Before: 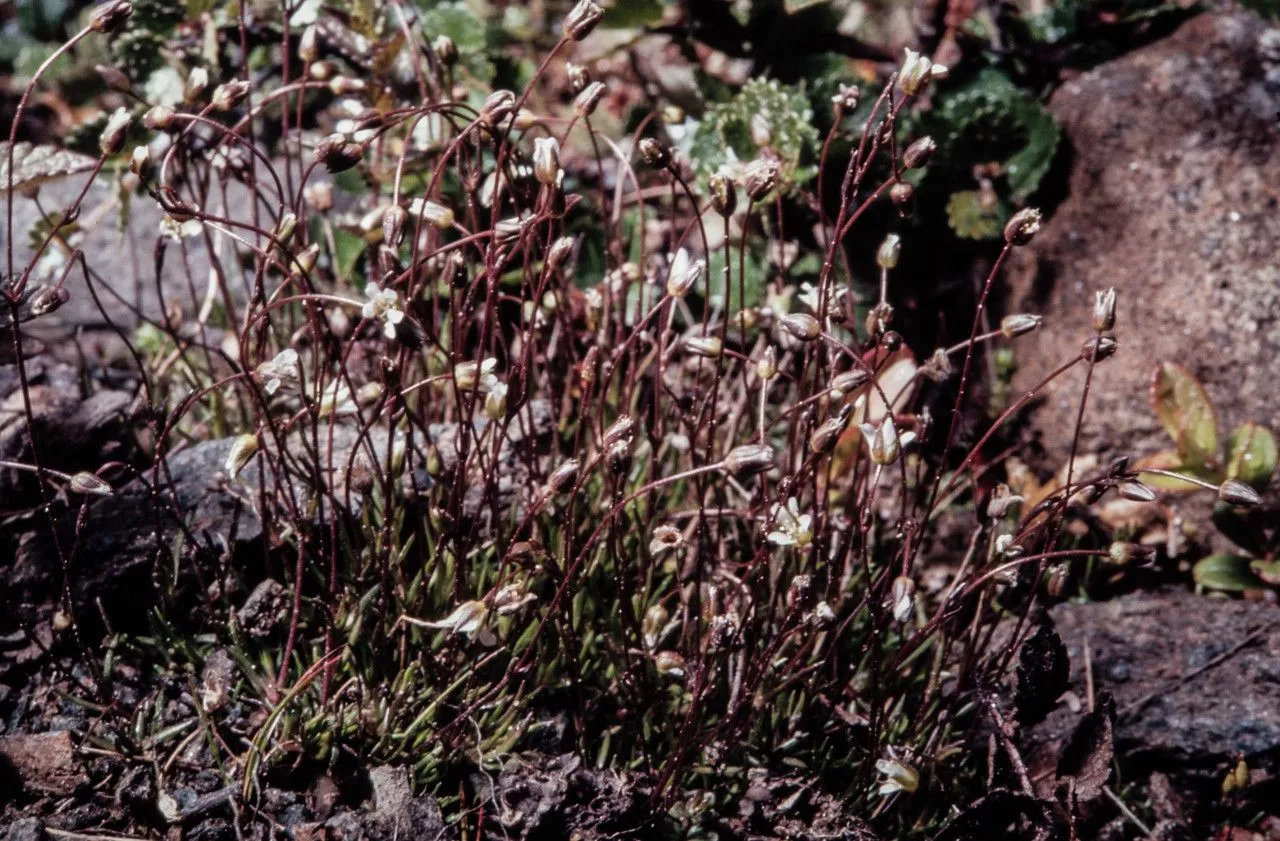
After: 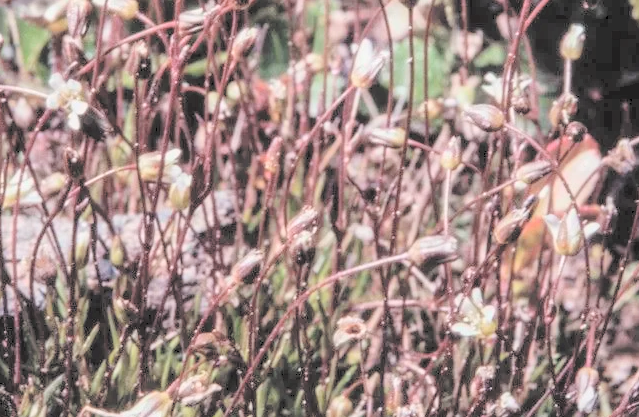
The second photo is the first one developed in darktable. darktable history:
shadows and highlights: shadows 43.72, white point adjustment -1.48, soften with gaussian
tone equalizer: edges refinement/feathering 500, mask exposure compensation -1.57 EV, preserve details no
contrast brightness saturation: brightness 0.986
crop: left 24.741%, top 24.951%, right 25.335%, bottom 25.402%
